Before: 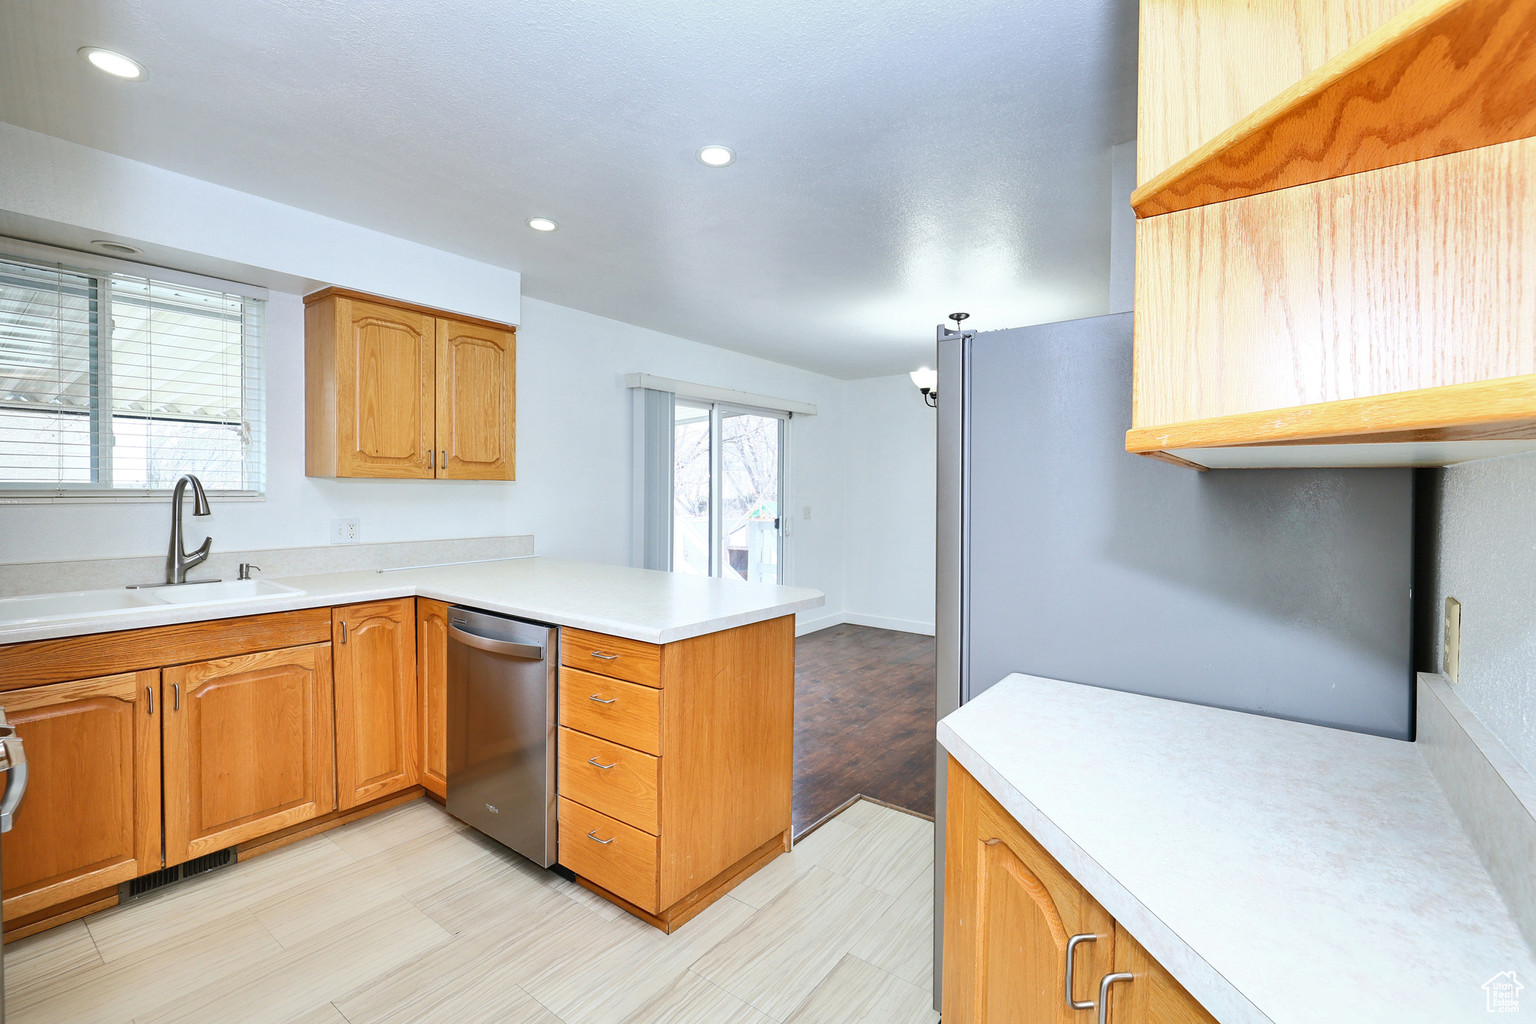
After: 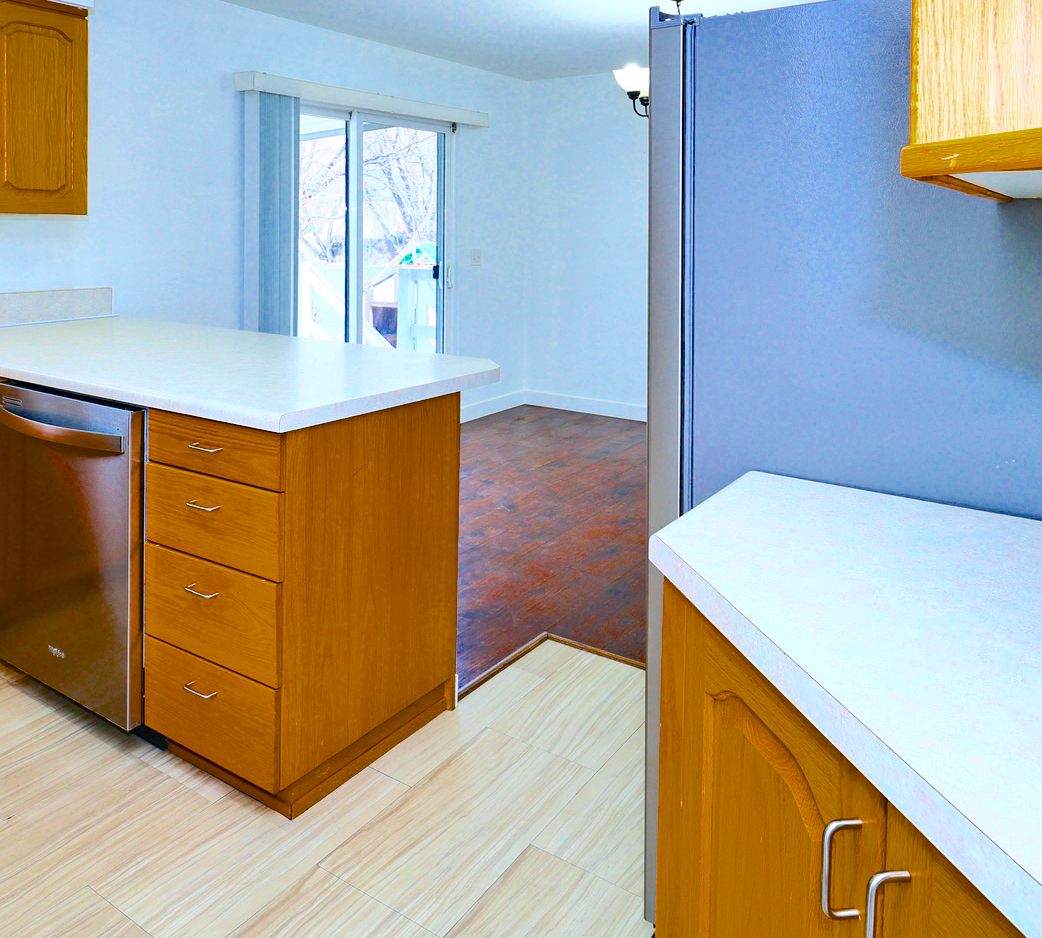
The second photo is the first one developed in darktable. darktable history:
crop and rotate: left 29.308%, top 31.256%, right 19.804%
color balance rgb: power › chroma 0.972%, power › hue 253.6°, linear chroma grading › global chroma 14.598%, perceptual saturation grading › global saturation 65.586%, perceptual saturation grading › highlights 51.048%, perceptual saturation grading › shadows 29.79%, global vibrance 16.273%, saturation formula JzAzBz (2021)
